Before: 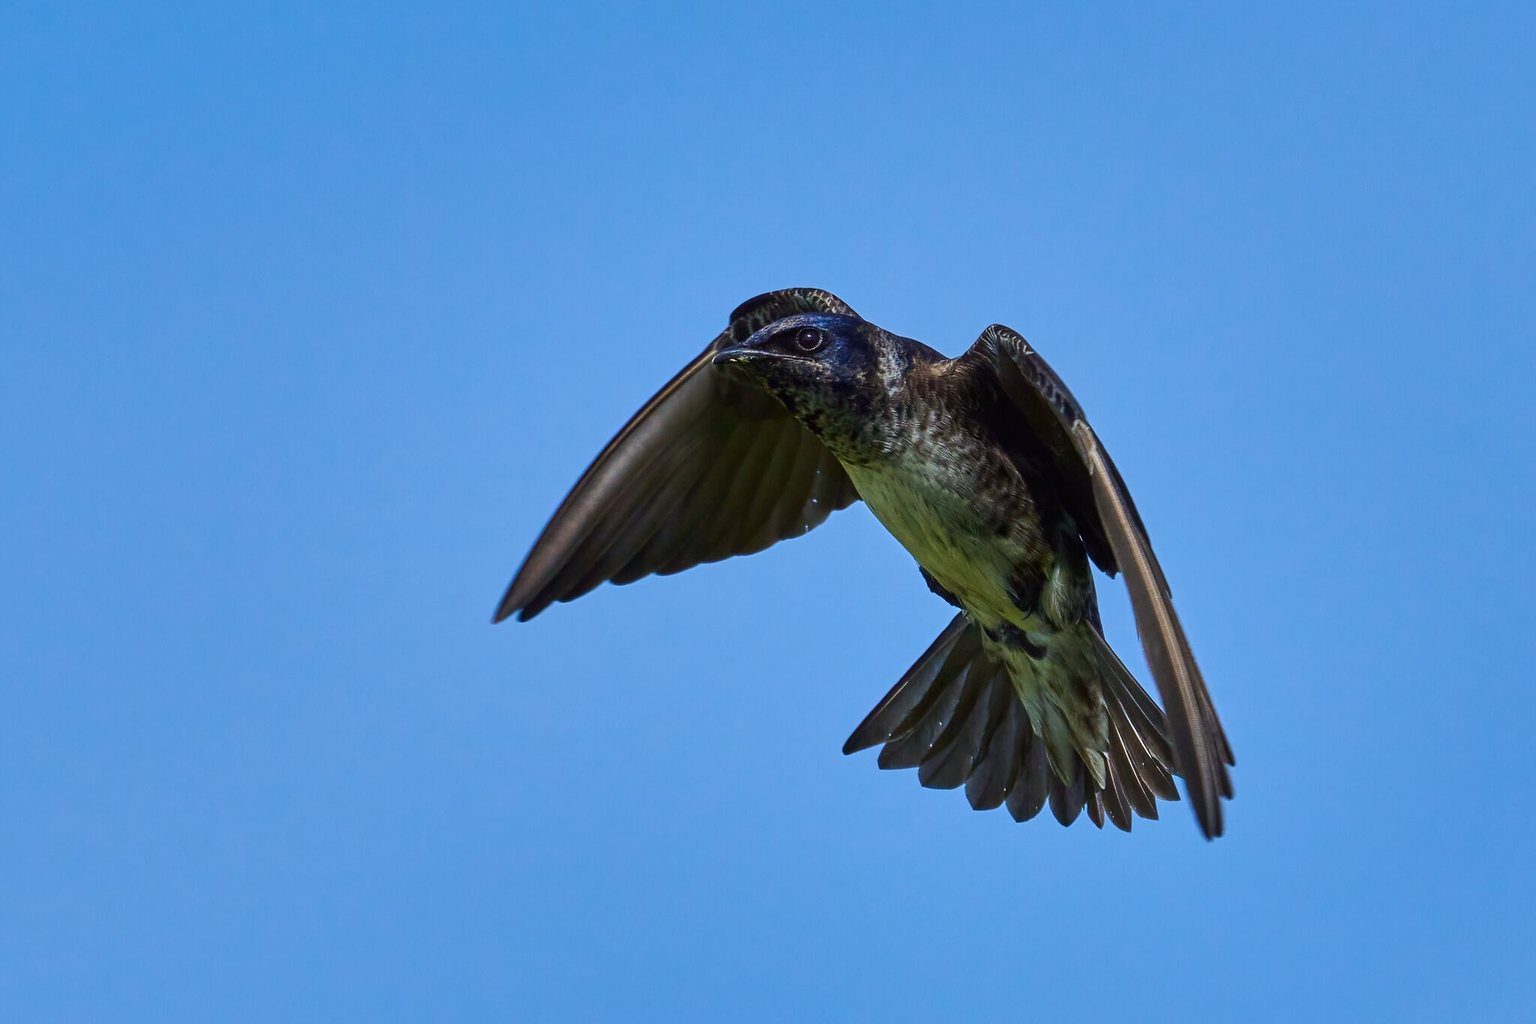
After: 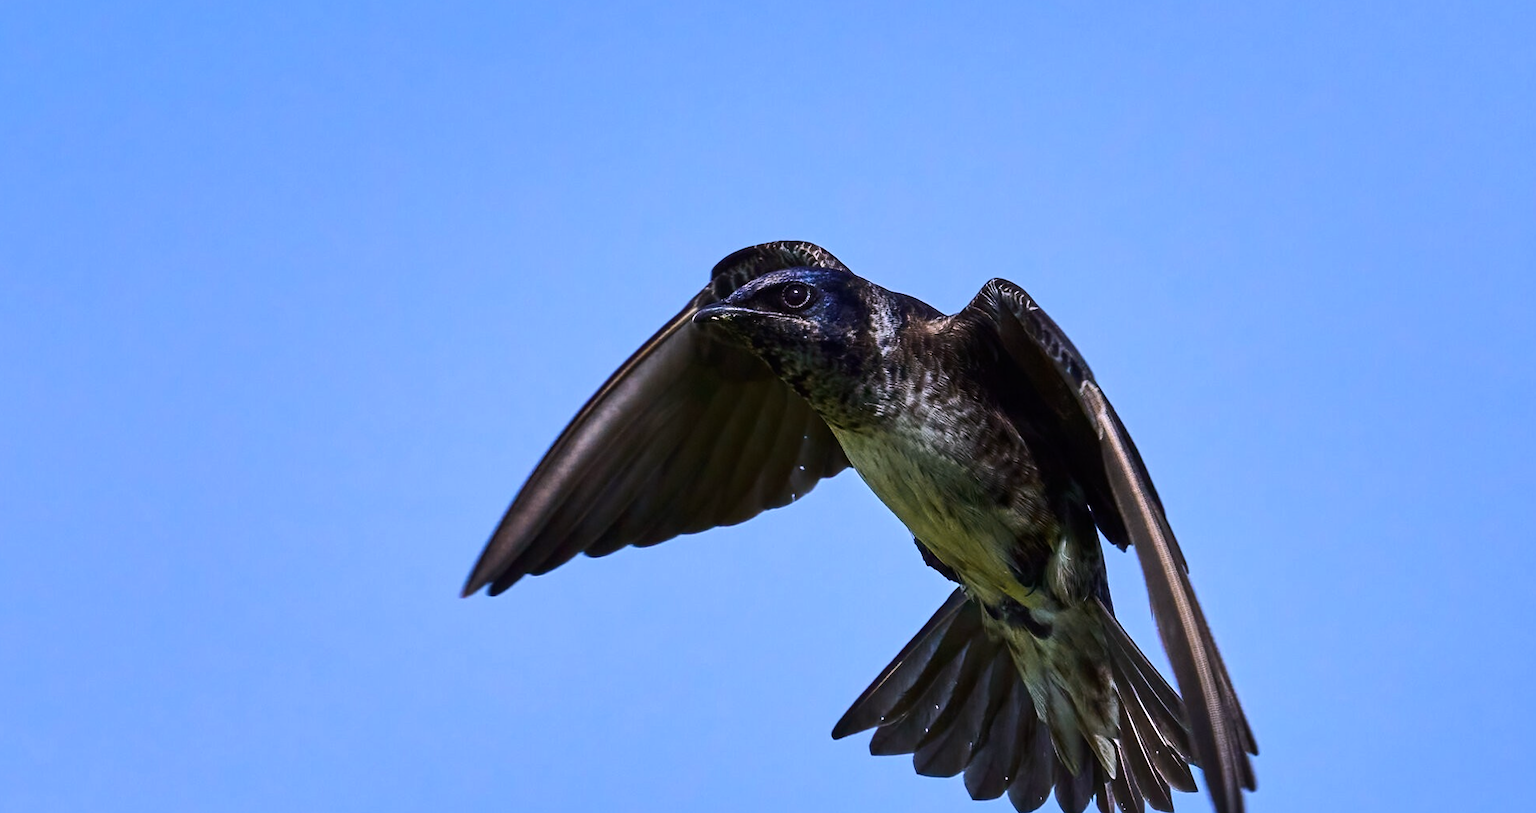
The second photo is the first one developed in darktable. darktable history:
tone equalizer: -8 EV -0.417 EV, -7 EV -0.389 EV, -6 EV -0.333 EV, -5 EV -0.222 EV, -3 EV 0.222 EV, -2 EV 0.333 EV, -1 EV 0.389 EV, +0 EV 0.417 EV, edges refinement/feathering 500, mask exposure compensation -1.57 EV, preserve details no
crop: left 2.737%, top 7.287%, right 3.421%, bottom 20.179%
contrast brightness saturation: contrast 0.1, saturation -0.3
white balance: red 1.066, blue 1.119
color balance rgb: linear chroma grading › global chroma 8.33%, perceptual saturation grading › global saturation 18.52%, global vibrance 7.87%
rotate and perspective: lens shift (horizontal) -0.055, automatic cropping off
